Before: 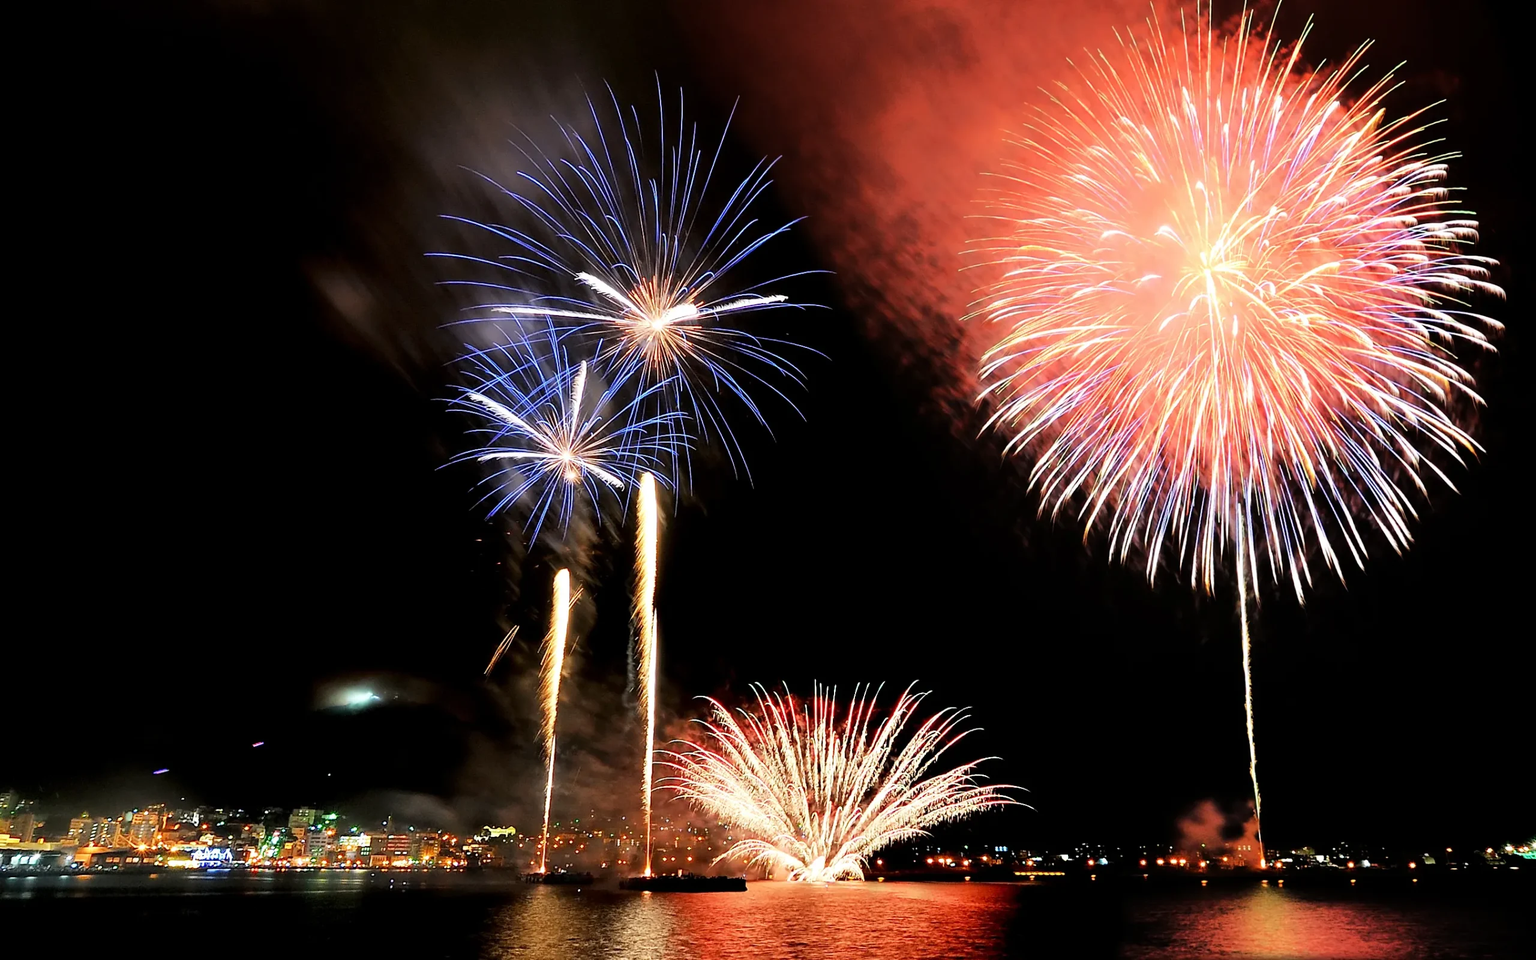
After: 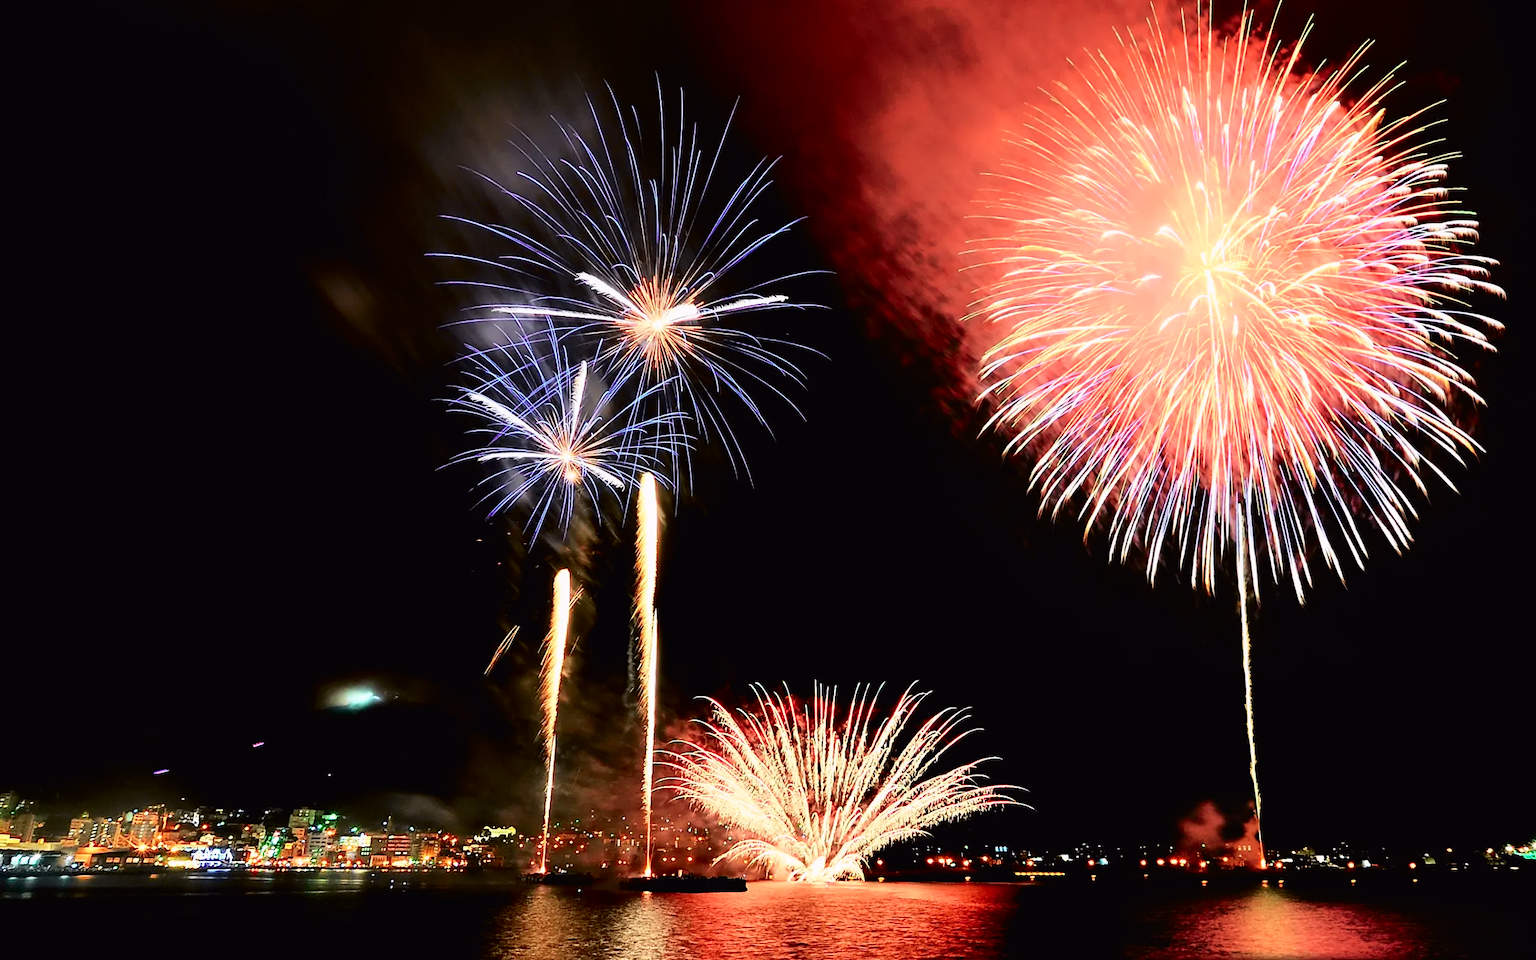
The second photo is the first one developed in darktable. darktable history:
tone curve: curves: ch0 [(0, 0.011) (0.053, 0.026) (0.174, 0.115) (0.416, 0.417) (0.697, 0.758) (0.852, 0.902) (0.991, 0.981)]; ch1 [(0, 0) (0.264, 0.22) (0.407, 0.373) (0.463, 0.457) (0.492, 0.5) (0.512, 0.511) (0.54, 0.543) (0.585, 0.617) (0.659, 0.686) (0.78, 0.8) (1, 1)]; ch2 [(0, 0) (0.438, 0.449) (0.473, 0.469) (0.503, 0.5) (0.523, 0.534) (0.562, 0.591) (0.612, 0.627) (0.701, 0.707) (1, 1)], color space Lab, independent channels, preserve colors none
